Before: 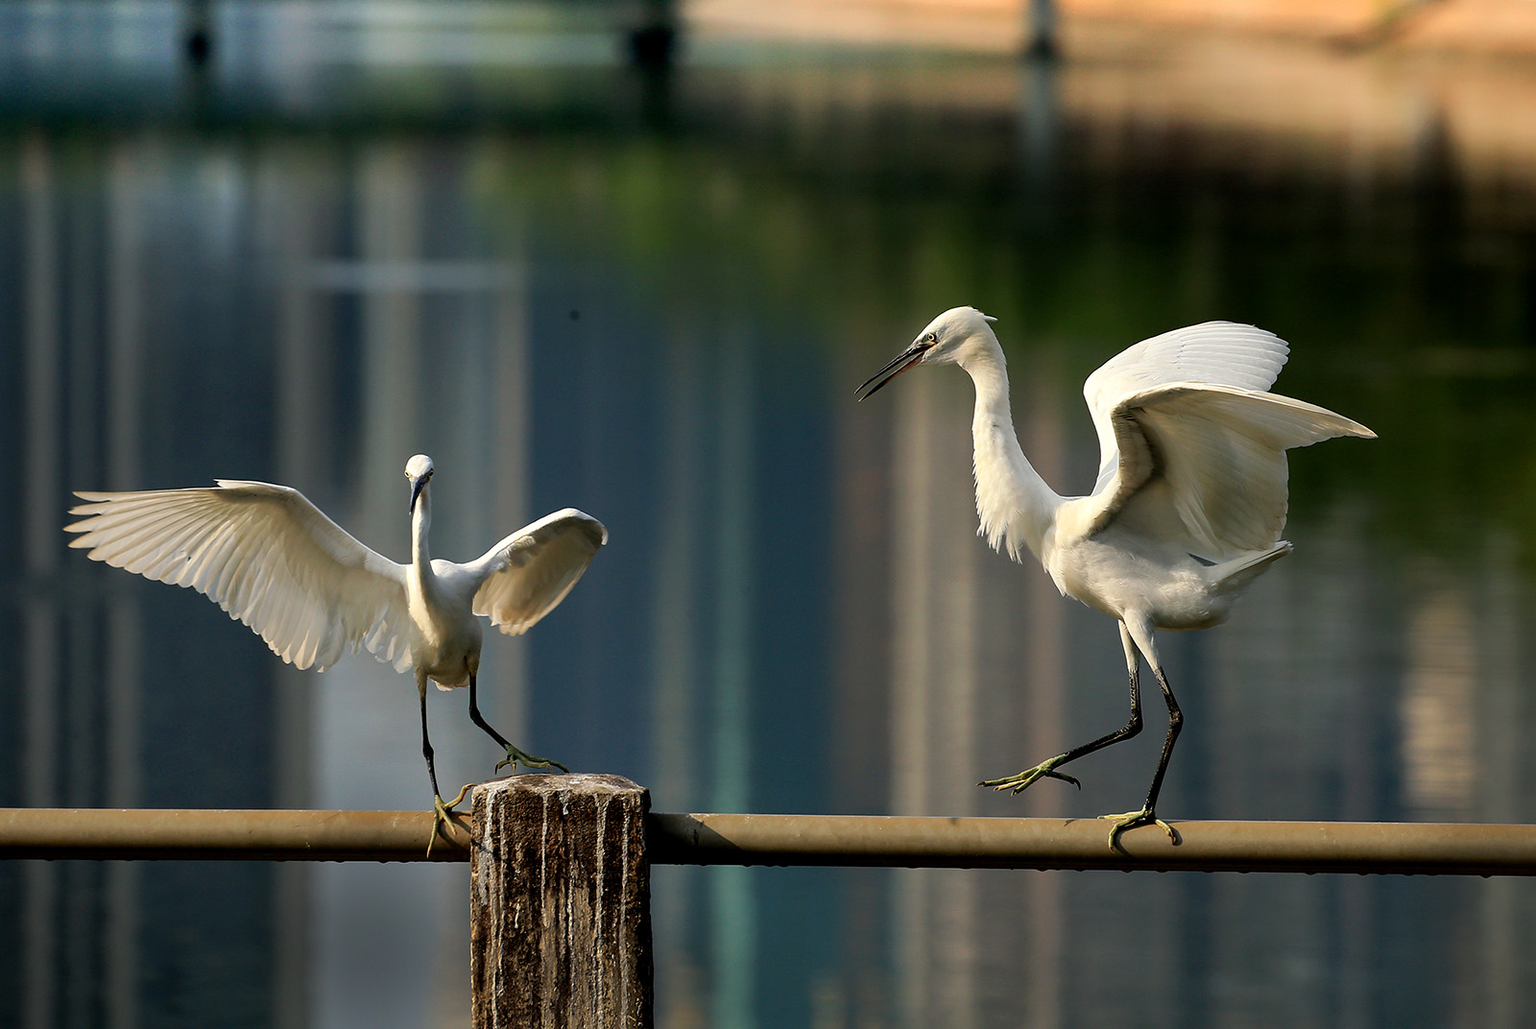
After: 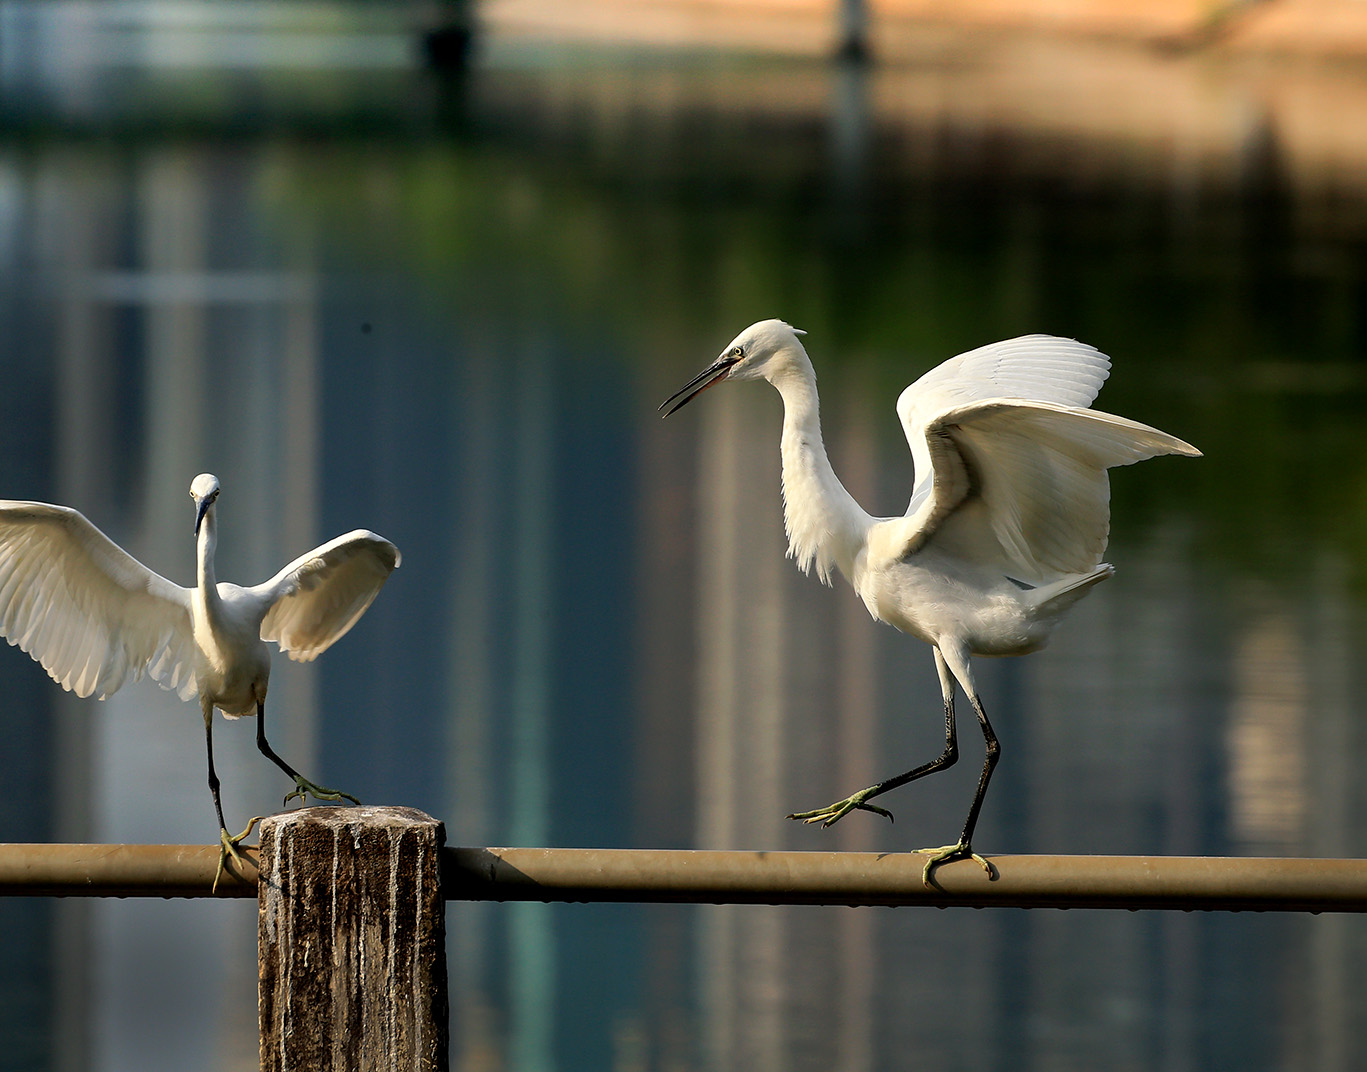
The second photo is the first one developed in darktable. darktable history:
crop and rotate: left 14.561%
